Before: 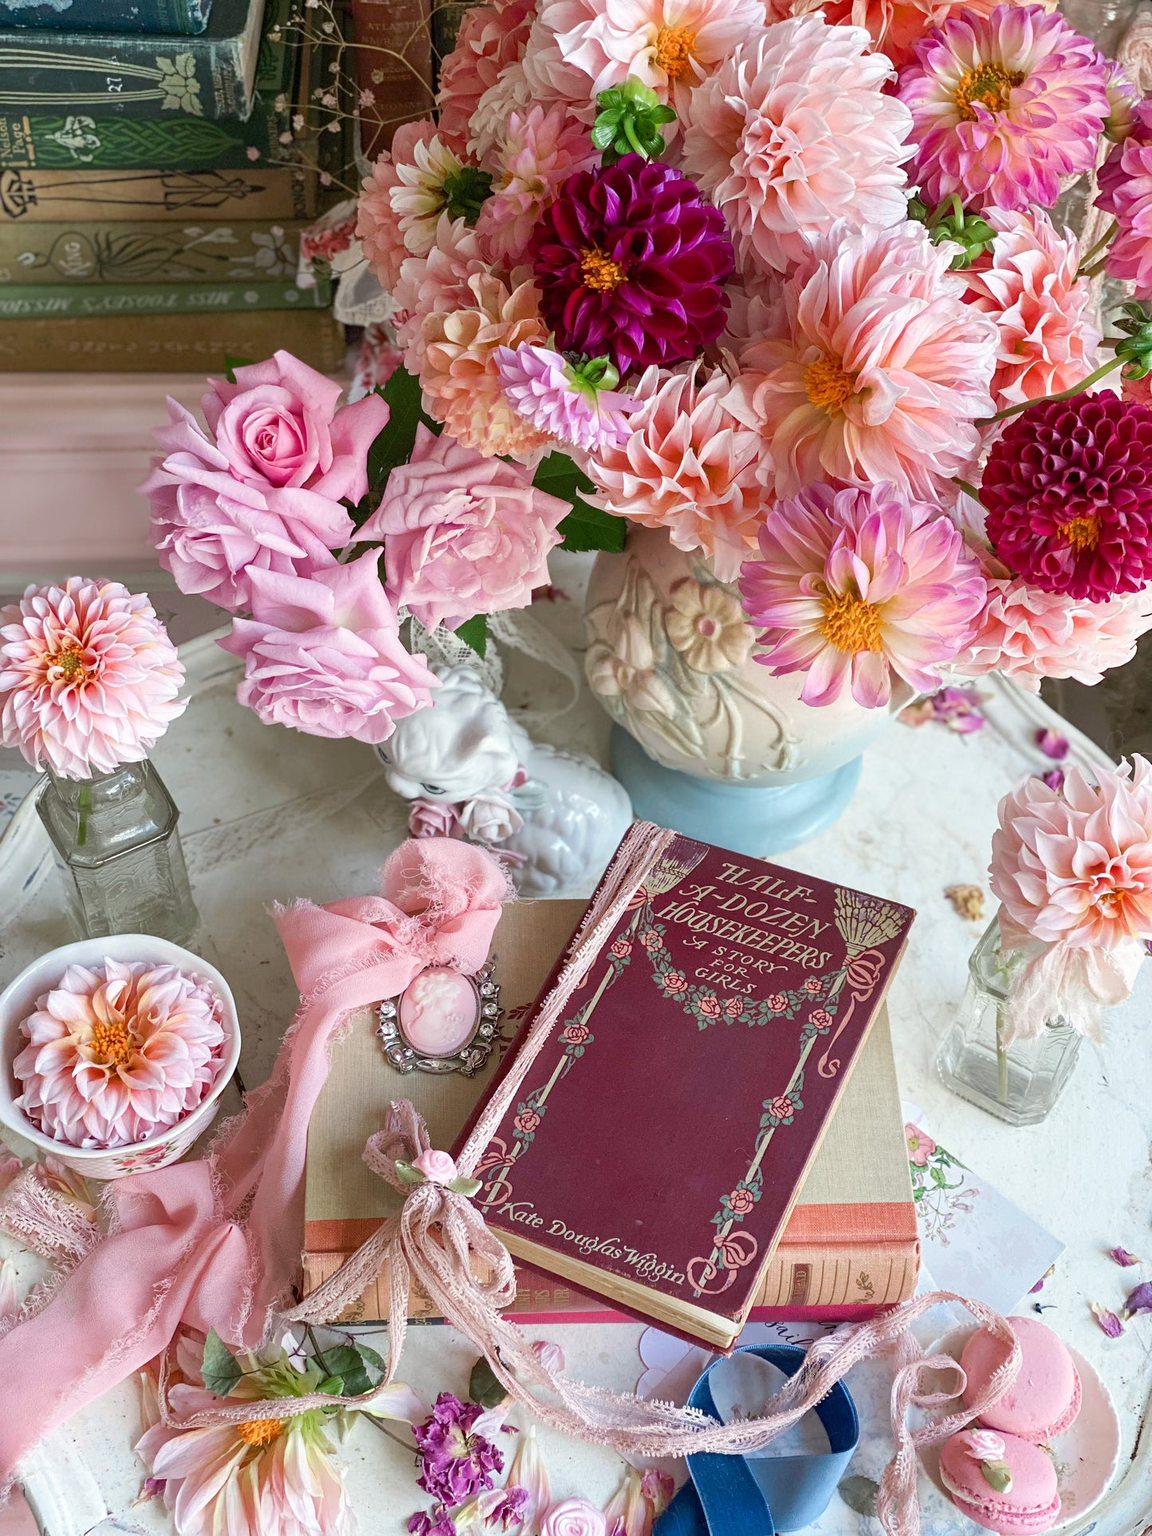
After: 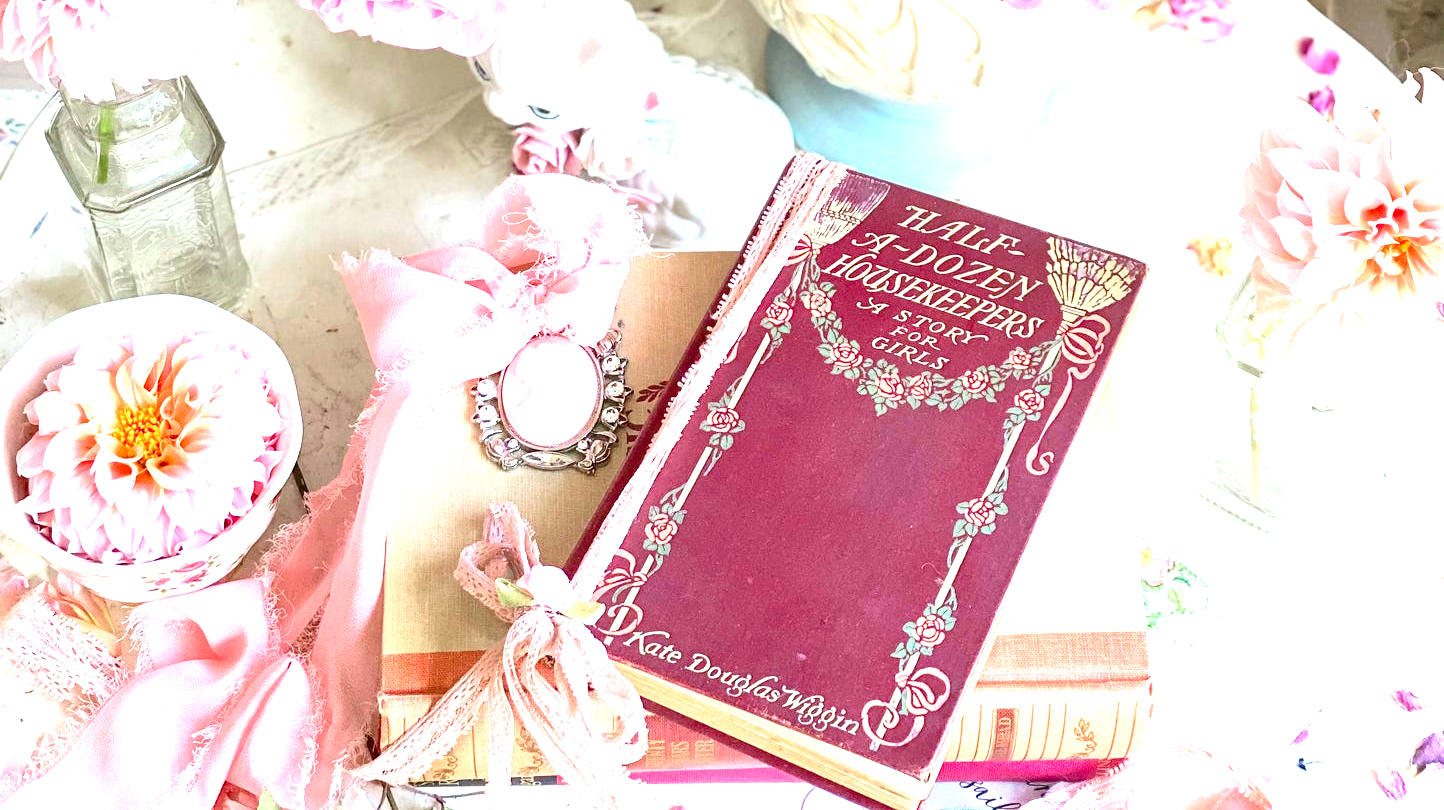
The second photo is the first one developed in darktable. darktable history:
exposure: black level correction 0, exposure 1.7 EV, compensate exposure bias true, compensate highlight preservation false
contrast brightness saturation: contrast 0.15, brightness -0.01, saturation 0.1
crop: top 45.551%, bottom 12.262%
